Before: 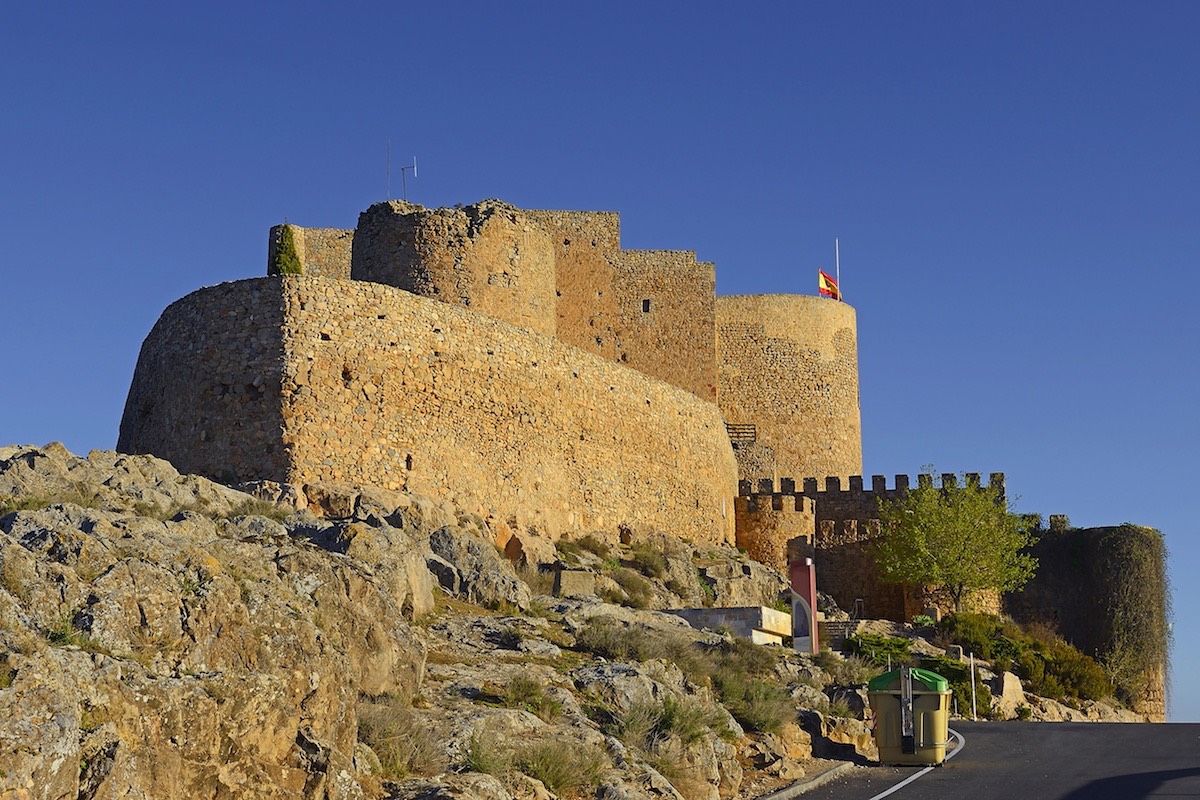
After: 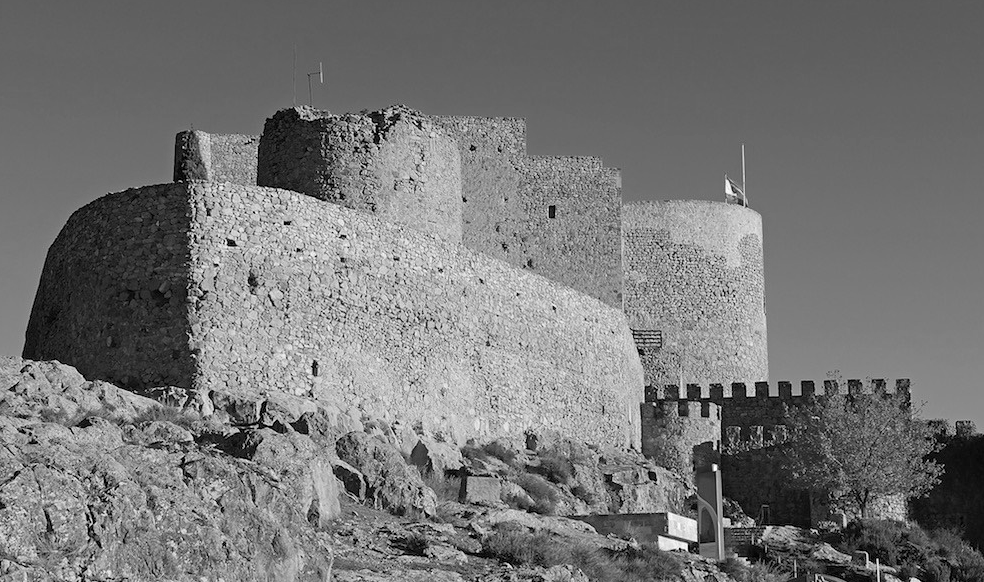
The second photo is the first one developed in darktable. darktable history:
crop: left 7.856%, top 11.836%, right 10.12%, bottom 15.387%
monochrome: on, module defaults
white balance: red 1.066, blue 1.119
